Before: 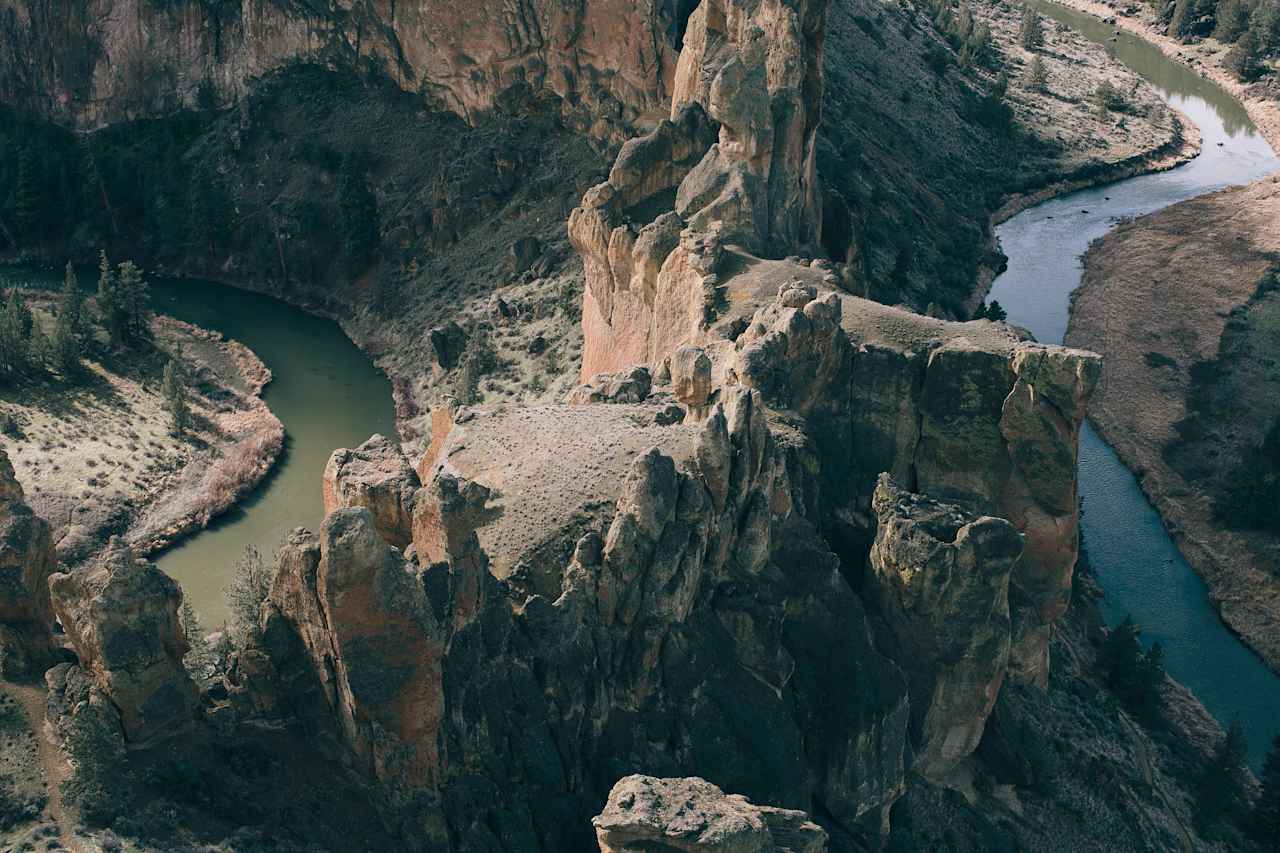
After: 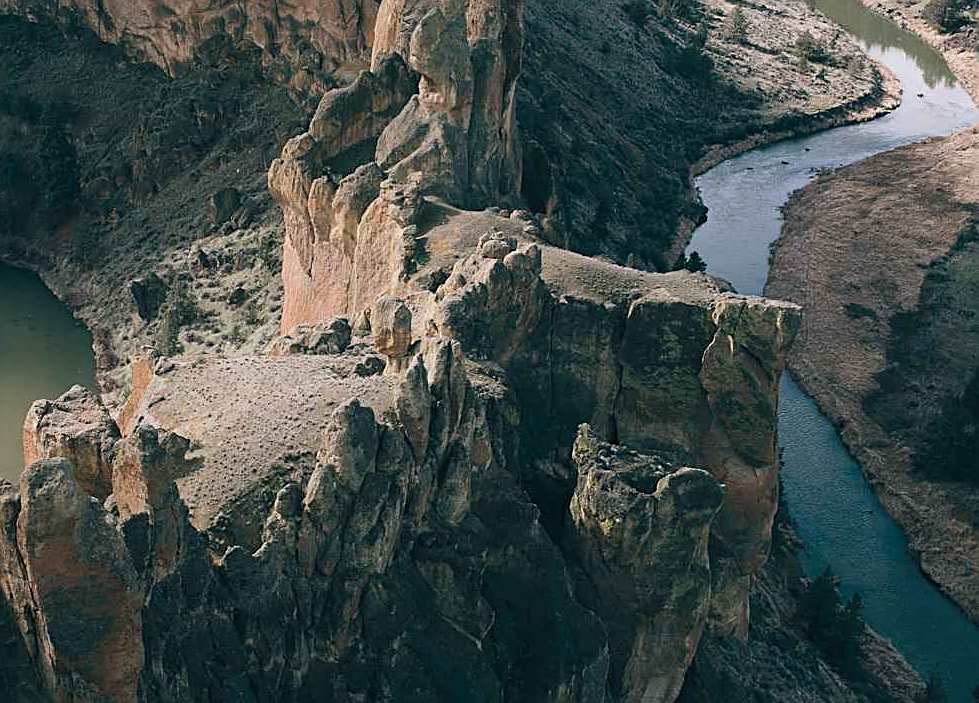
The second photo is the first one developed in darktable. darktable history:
crop: left 23.485%, top 5.84%, bottom 11.645%
sharpen: on, module defaults
